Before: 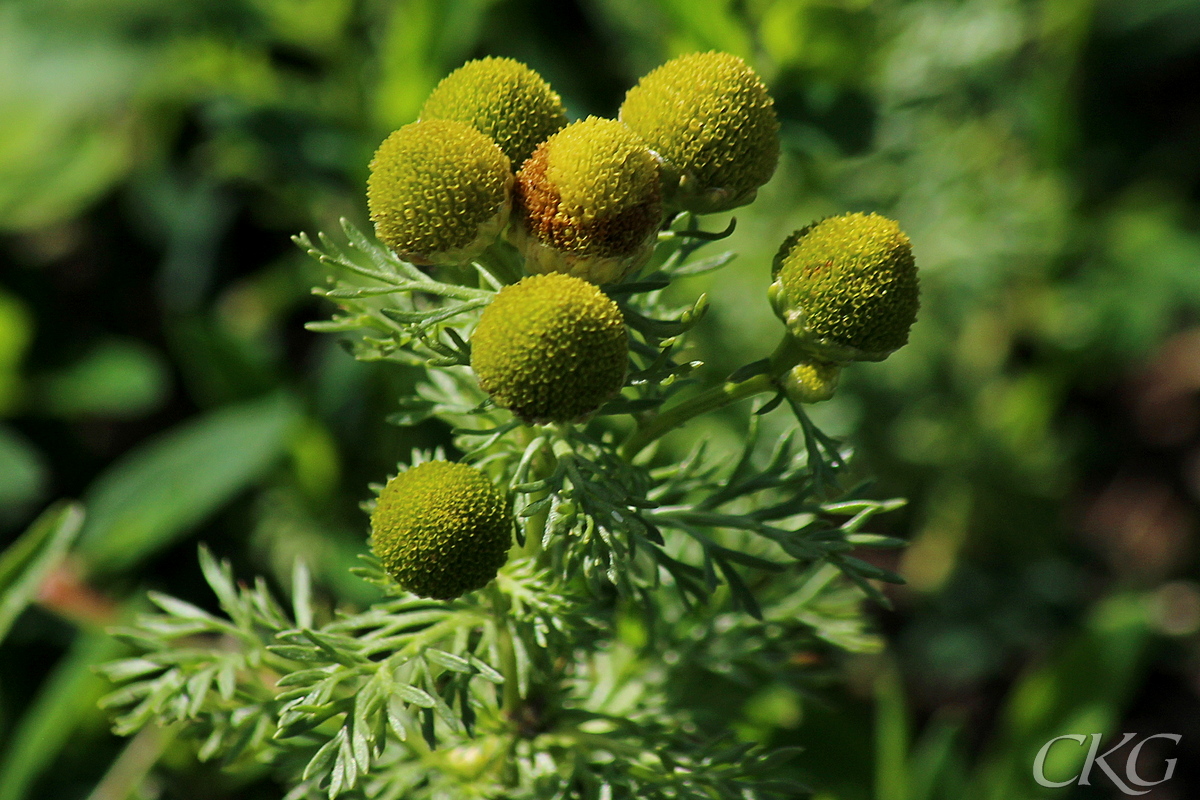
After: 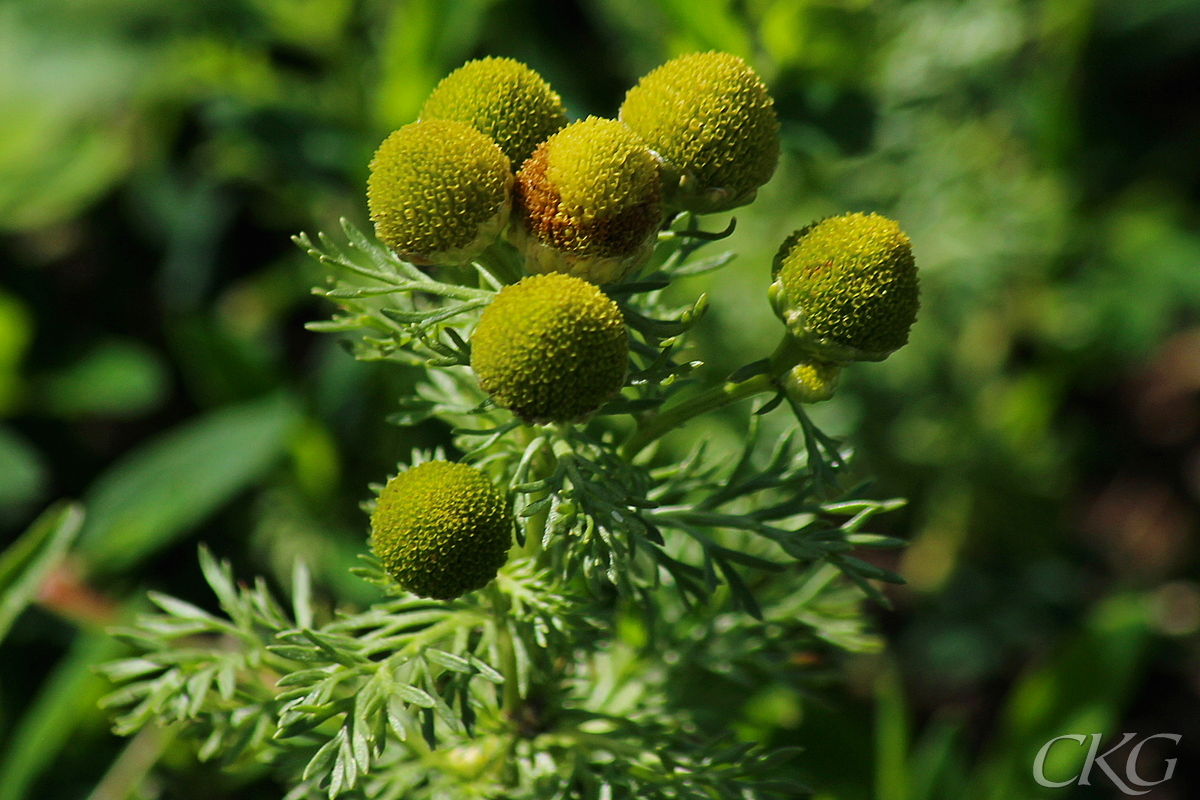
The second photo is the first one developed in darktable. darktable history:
shadows and highlights: shadows -23.08, highlights 46.15, soften with gaussian
contrast brightness saturation: contrast -0.02, brightness -0.01, saturation 0.03
